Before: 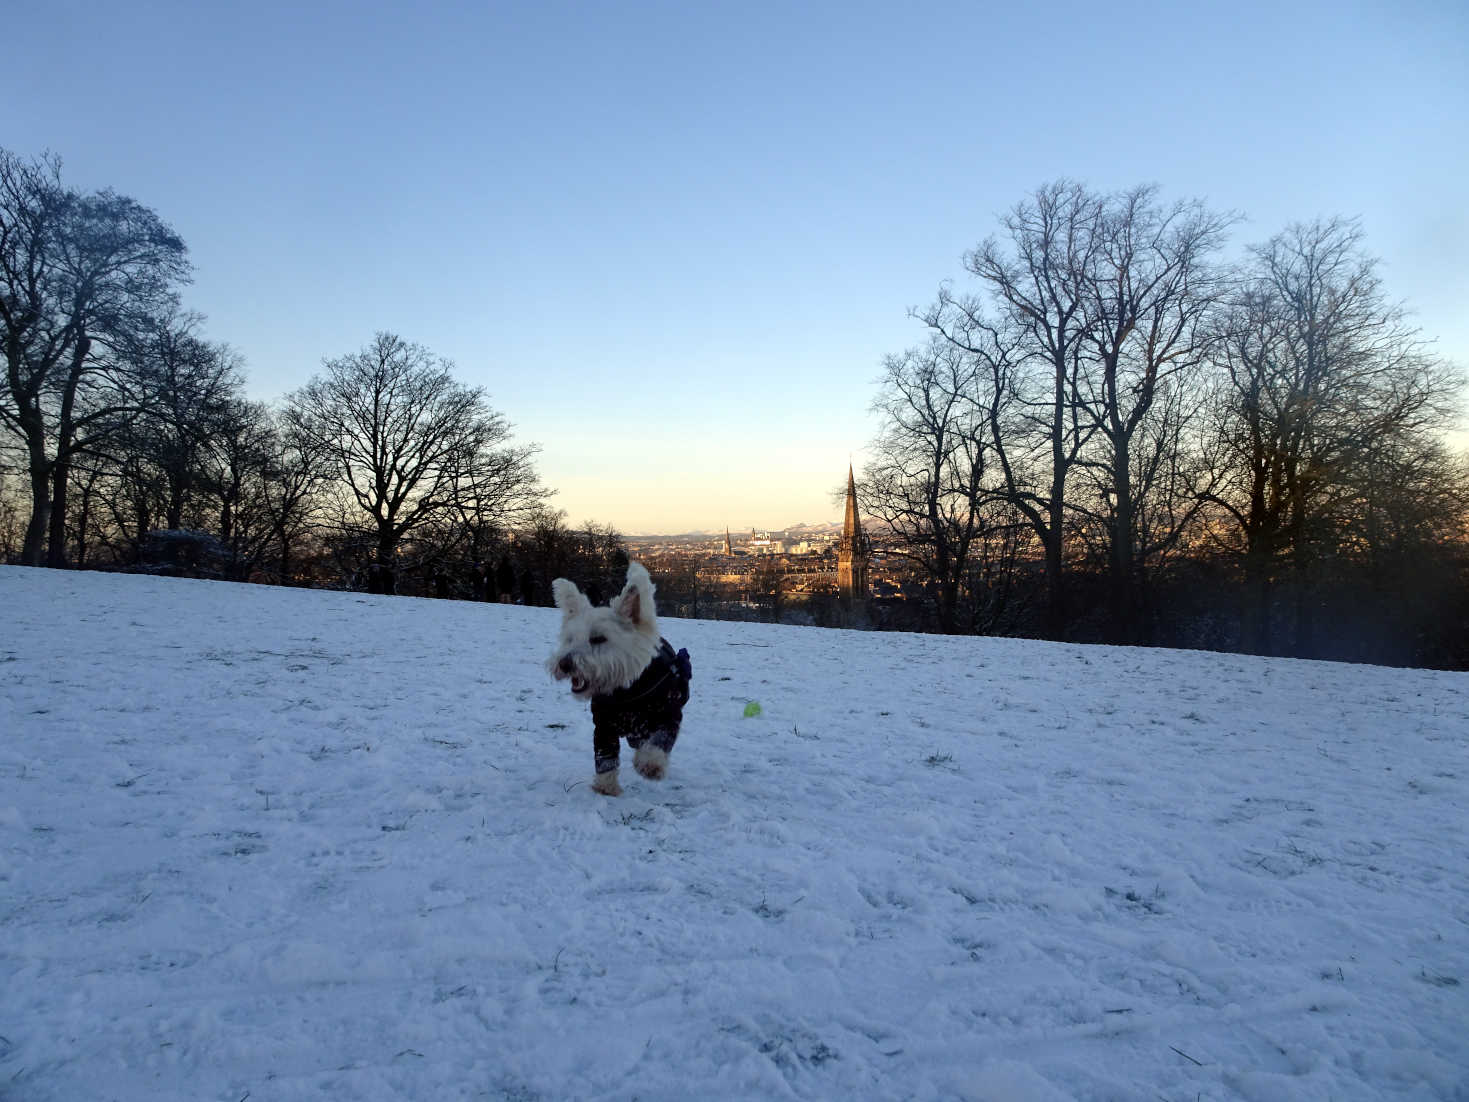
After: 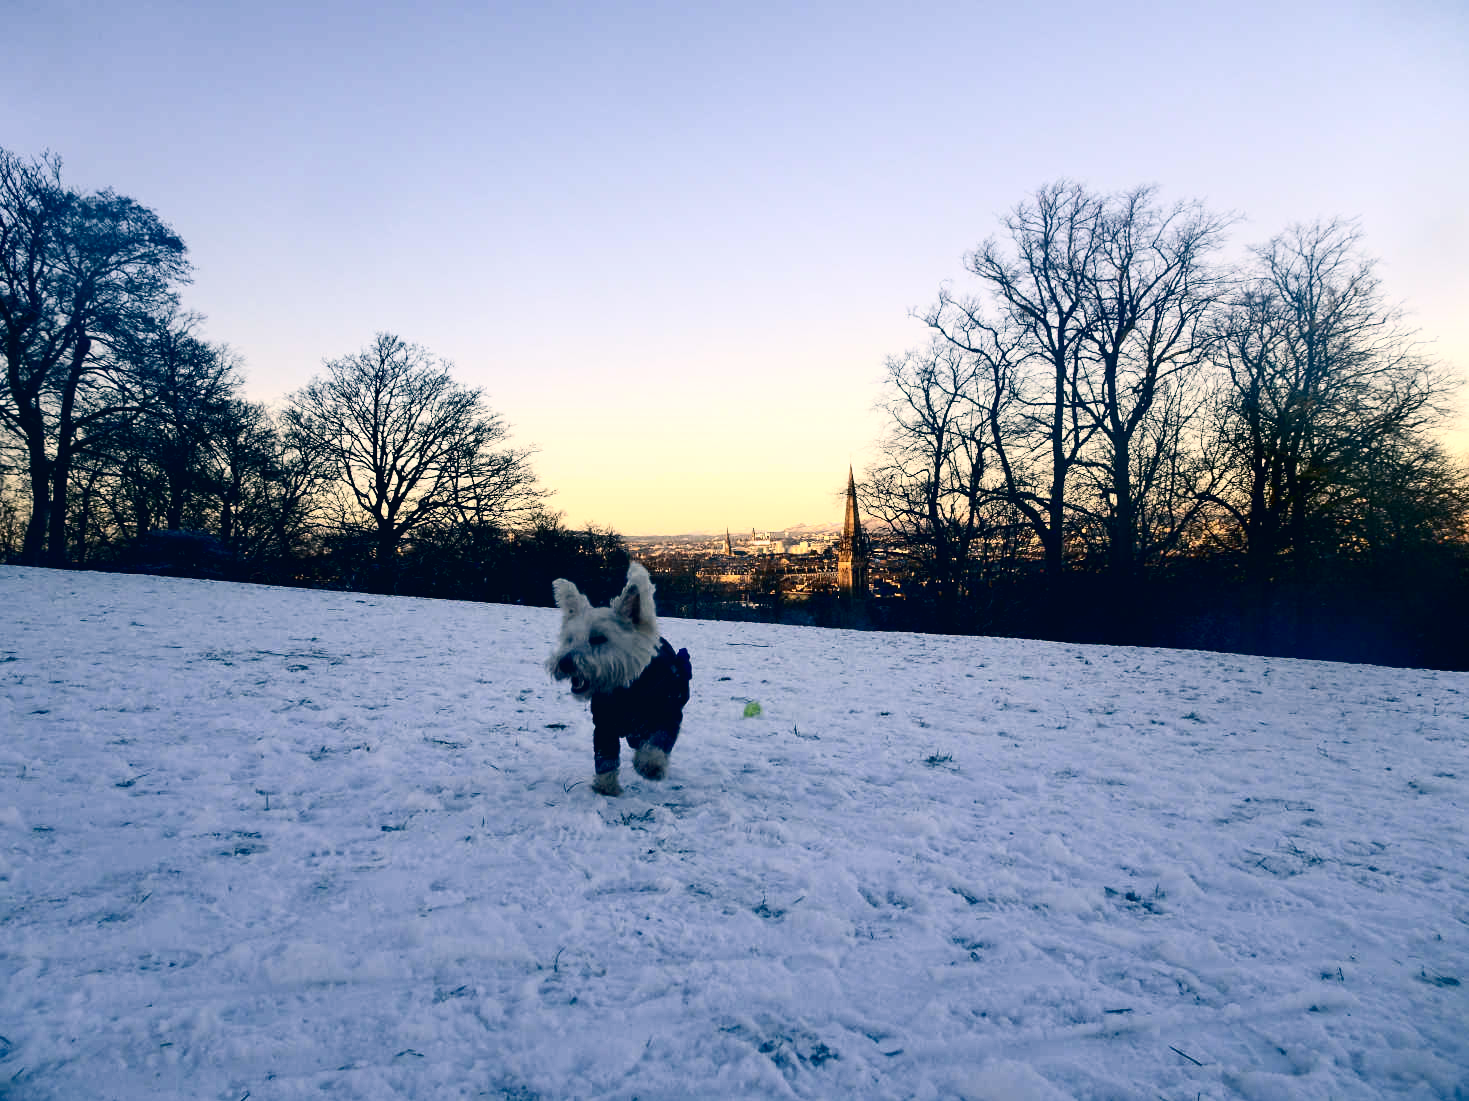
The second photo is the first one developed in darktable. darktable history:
crop: bottom 0.066%
exposure: black level correction 0.007, exposure 0.106 EV, compensate highlight preservation false
contrast brightness saturation: contrast 0.294
color correction: highlights a* 10.34, highlights b* 14.3, shadows a* -9.98, shadows b* -15.12
